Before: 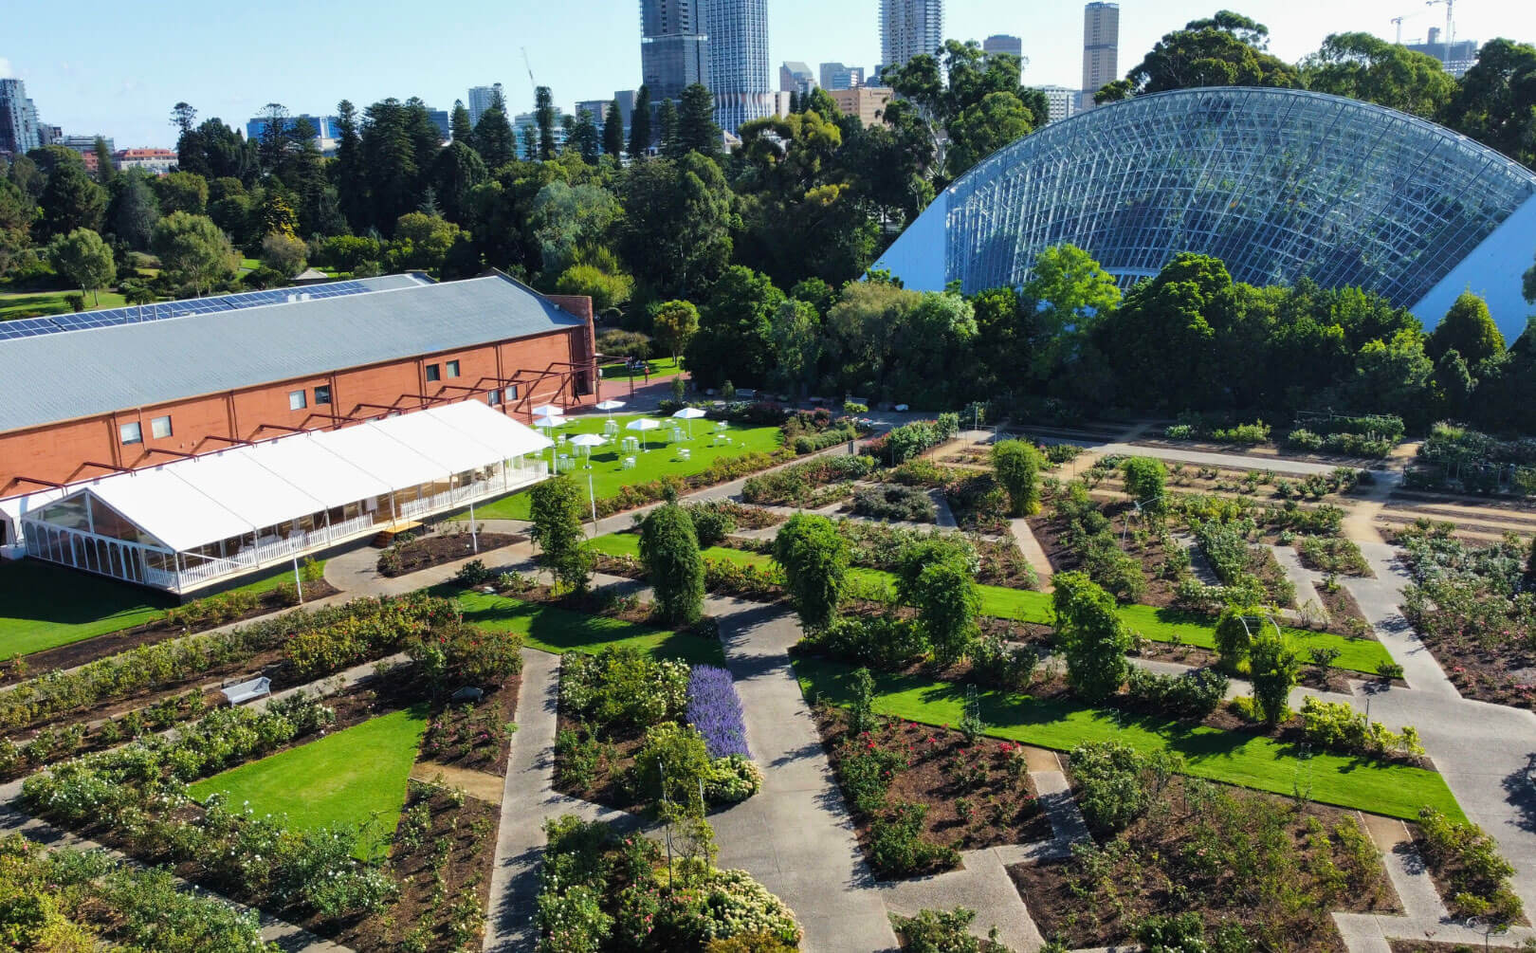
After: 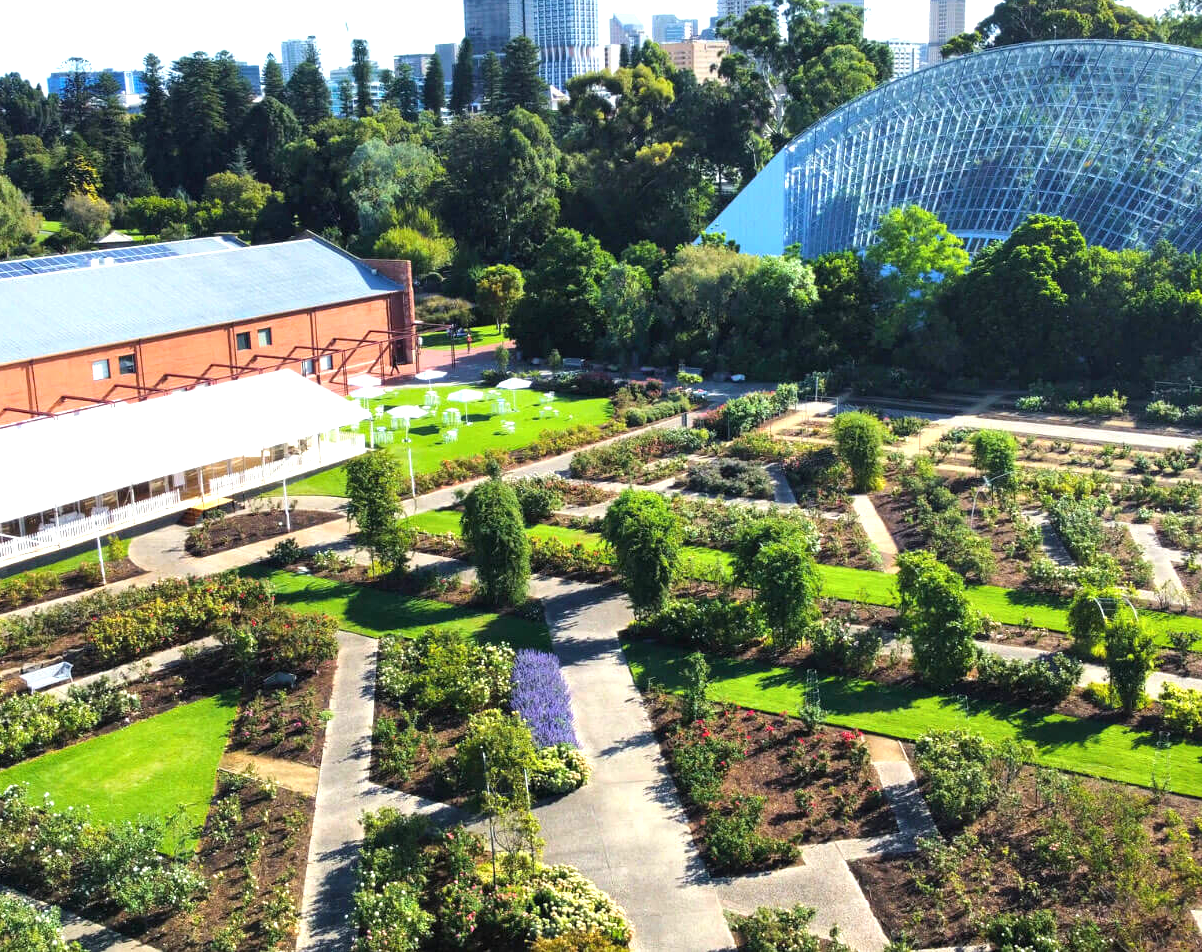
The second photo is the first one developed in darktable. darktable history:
crop and rotate: left 13.15%, top 5.251%, right 12.609%
exposure: exposure 0.935 EV, compensate highlight preservation false
